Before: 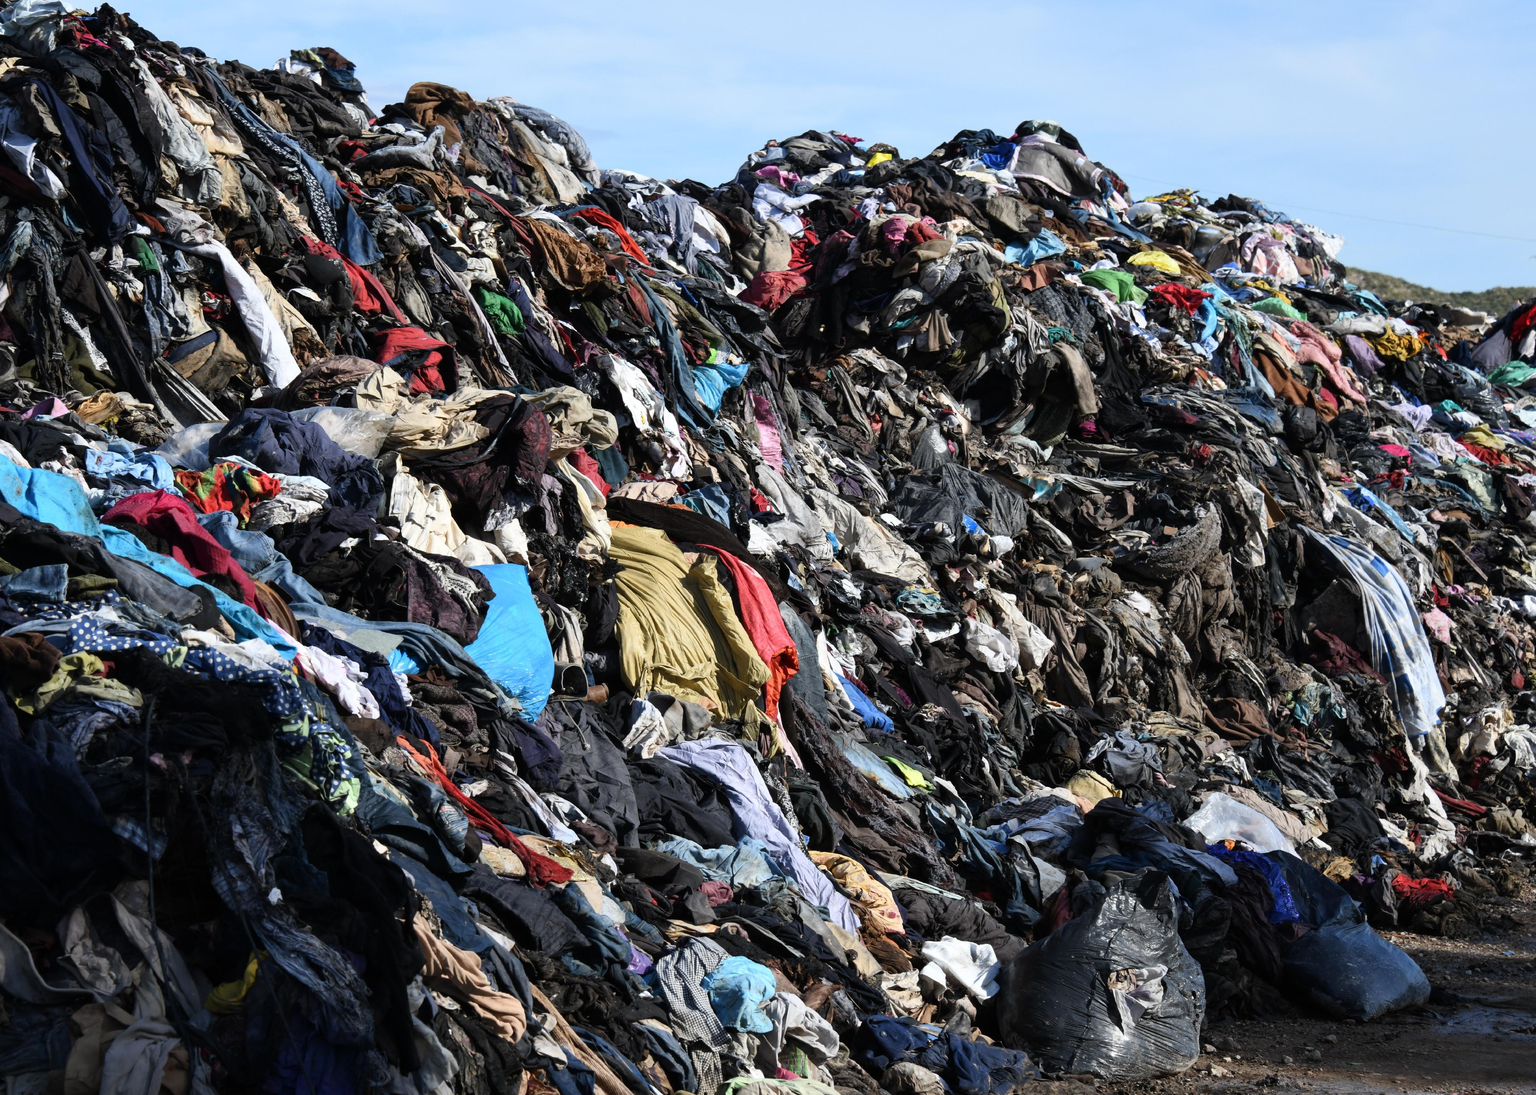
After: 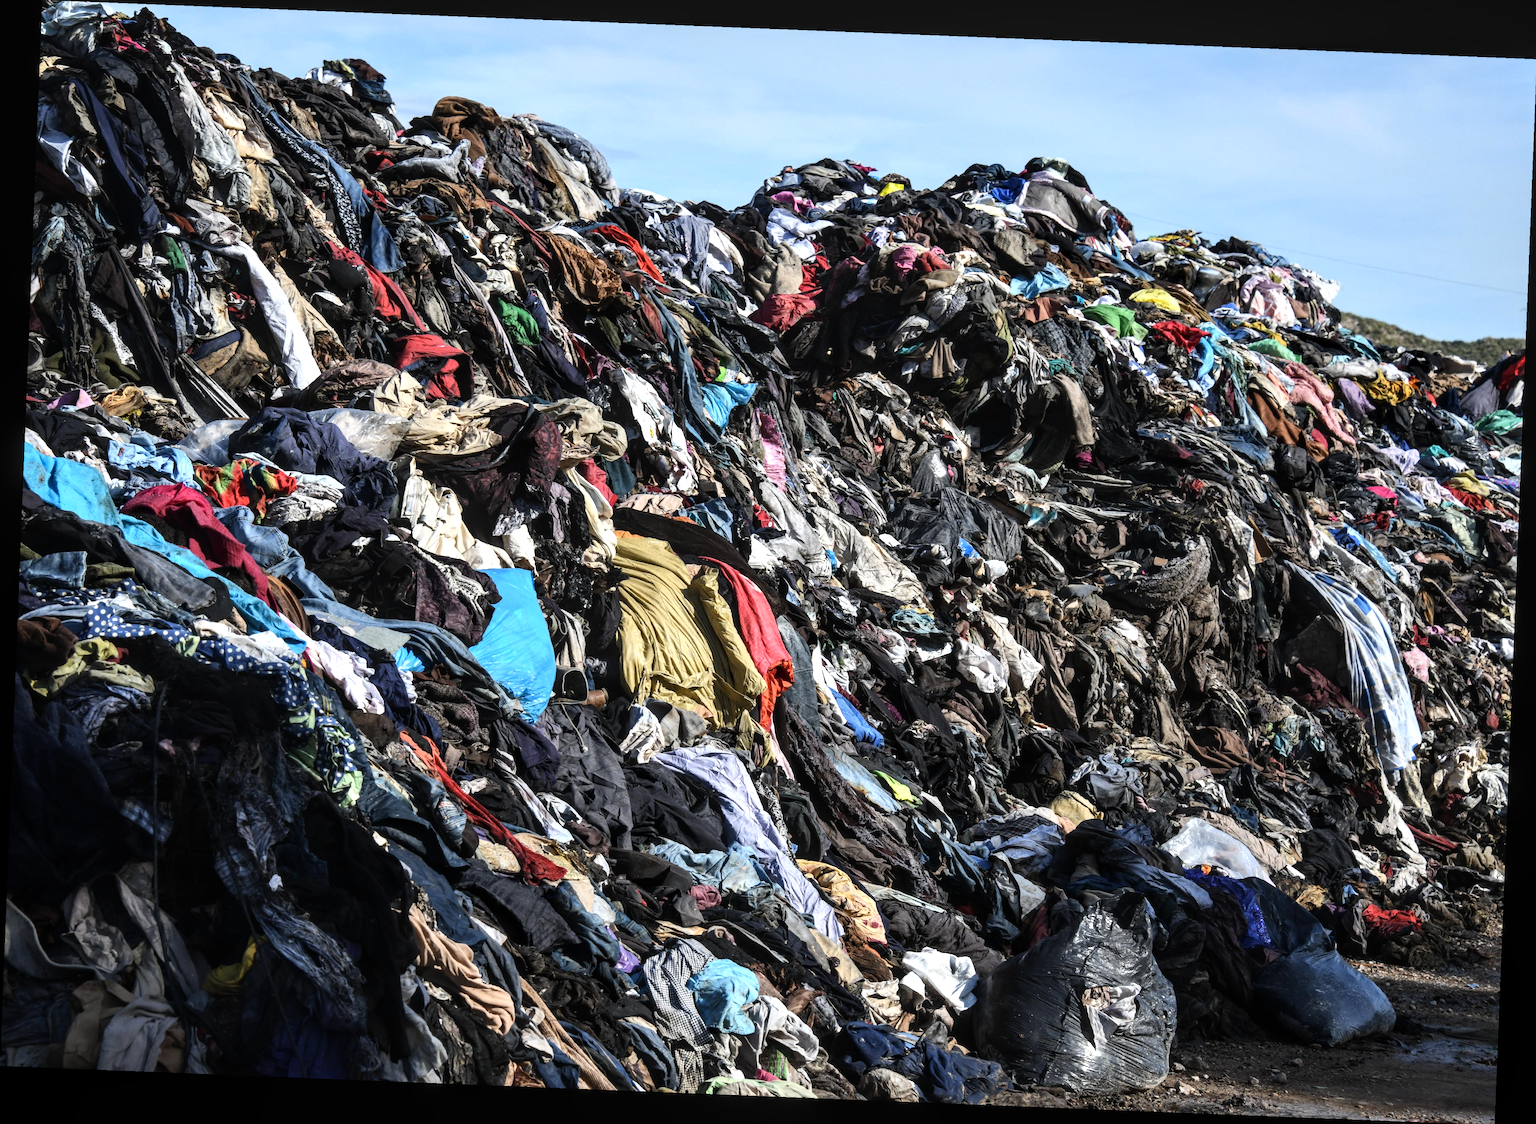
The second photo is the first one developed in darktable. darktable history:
tone equalizer: -8 EV -0.417 EV, -7 EV -0.389 EV, -6 EV -0.333 EV, -5 EV -0.222 EV, -3 EV 0.222 EV, -2 EV 0.333 EV, -1 EV 0.389 EV, +0 EV 0.417 EV, edges refinement/feathering 500, mask exposure compensation -1.57 EV, preserve details no
color balance rgb: on, module defaults
local contrast: on, module defaults
rotate and perspective: rotation 2.27°, automatic cropping off
